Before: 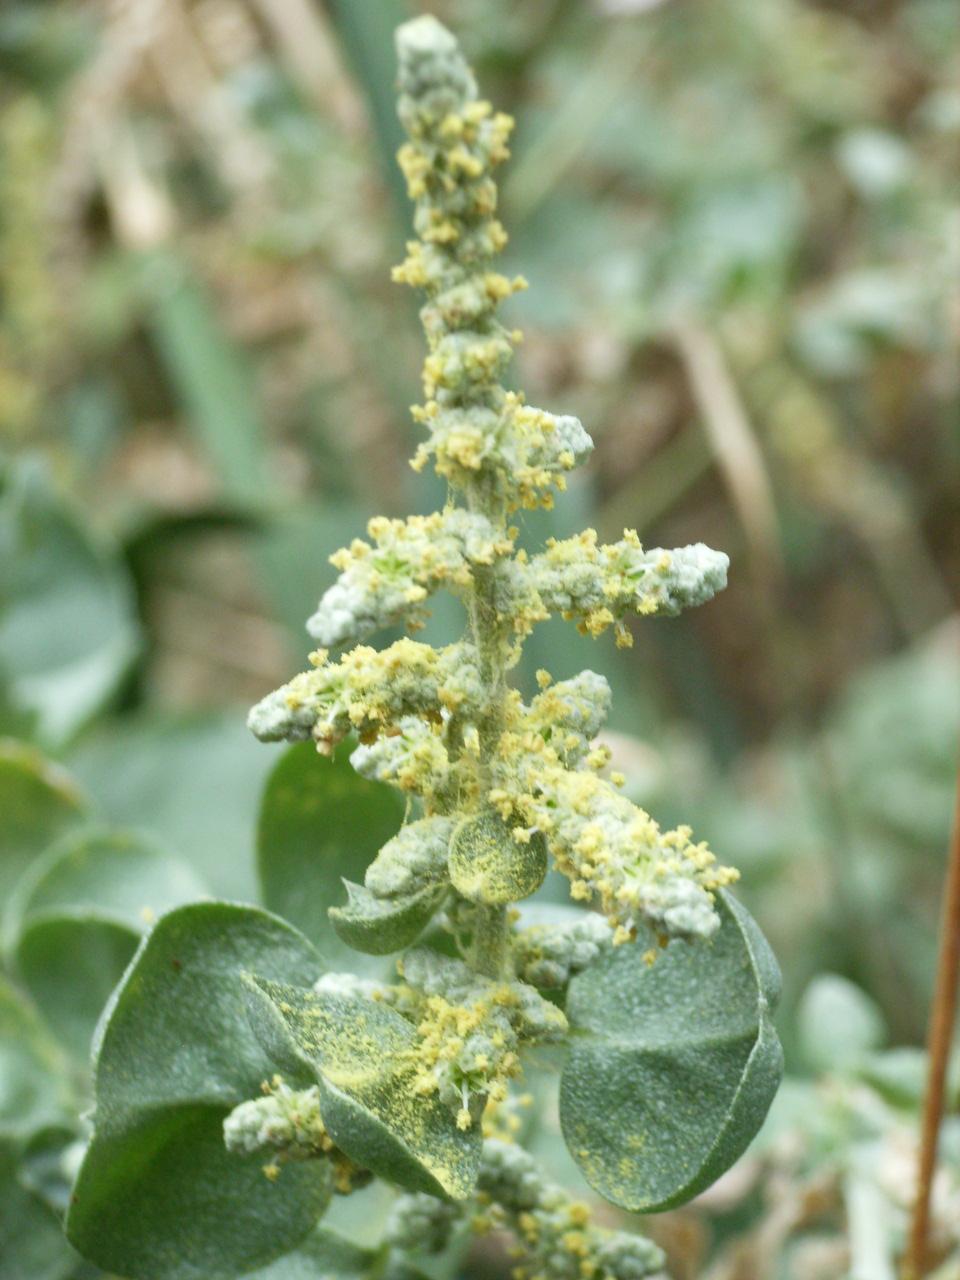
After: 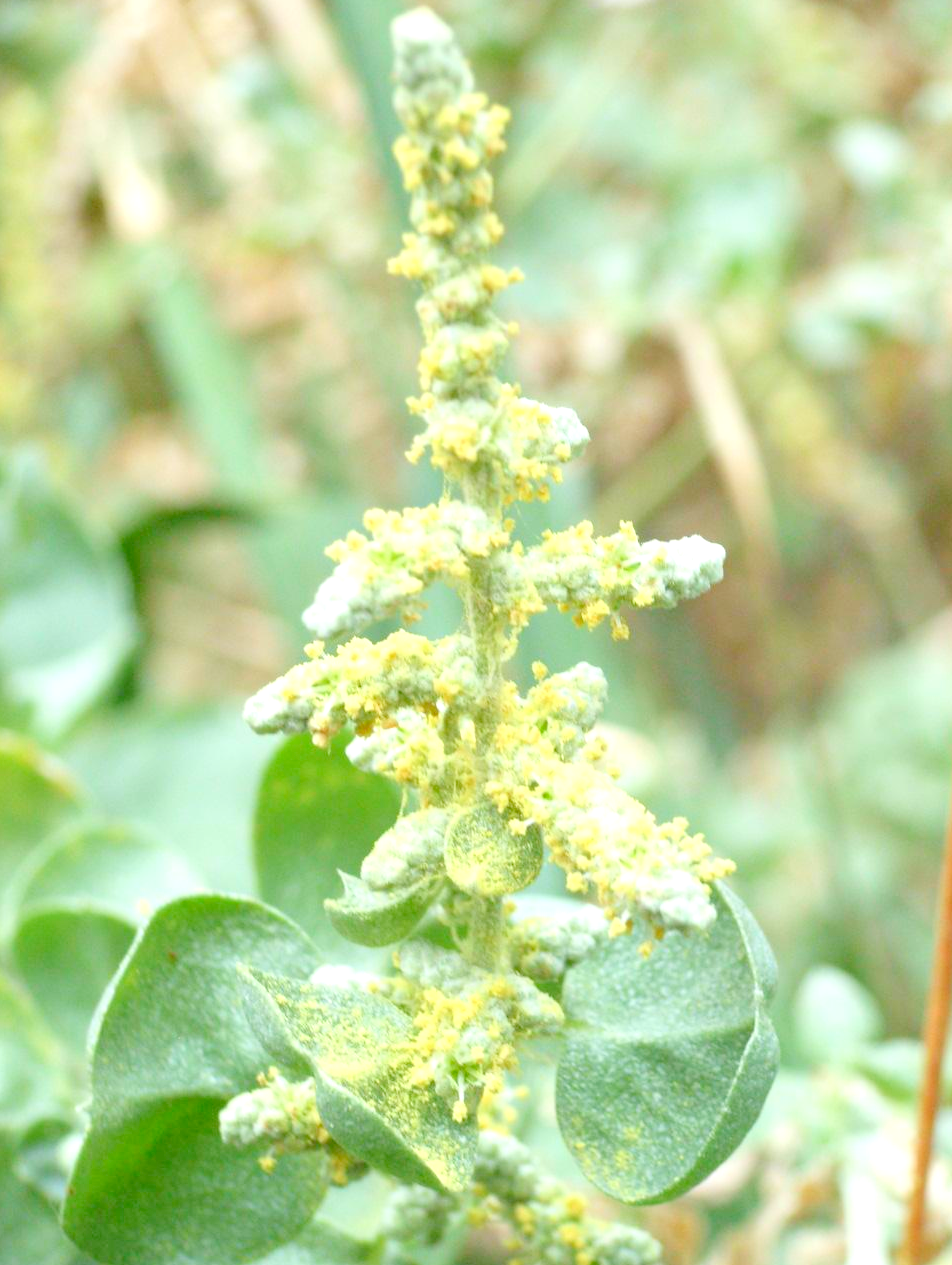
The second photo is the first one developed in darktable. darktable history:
levels: levels [0.008, 0.318, 0.836]
crop: left 0.494%, top 0.635%, right 0.251%, bottom 0.522%
